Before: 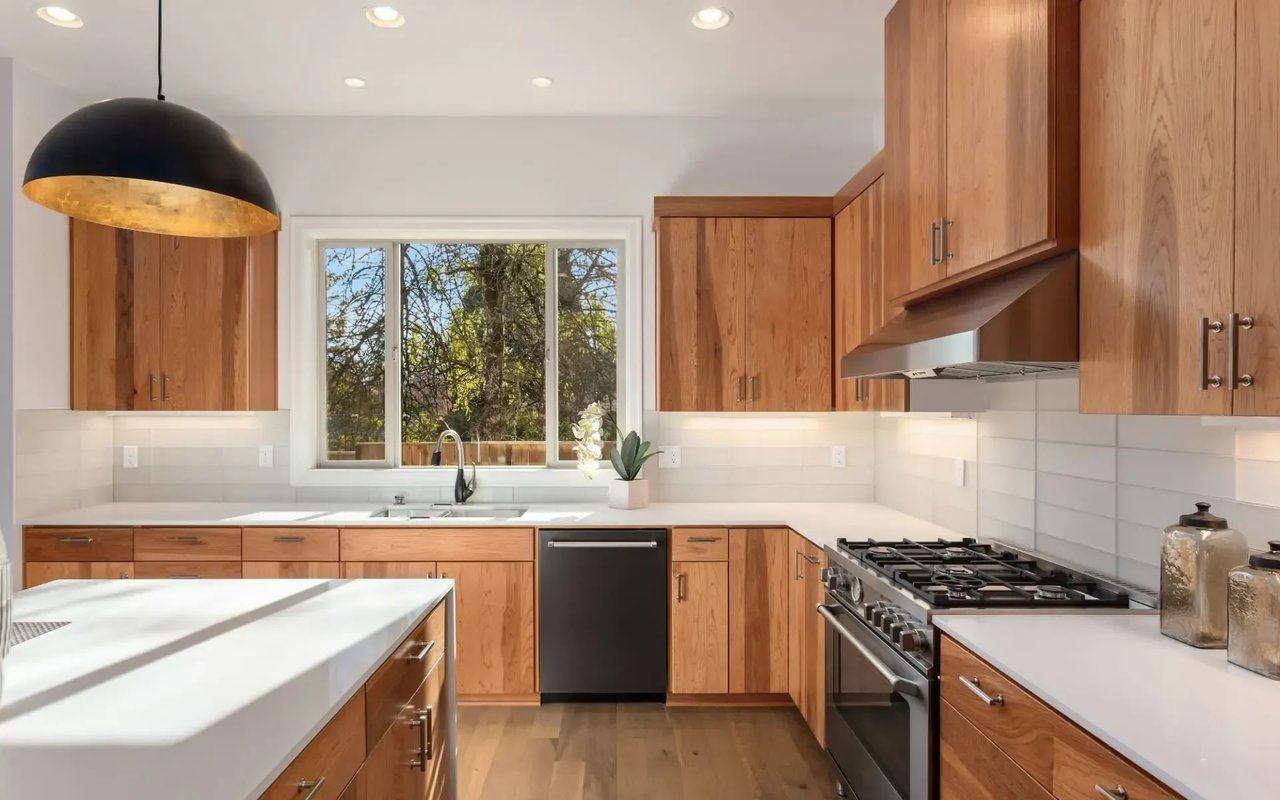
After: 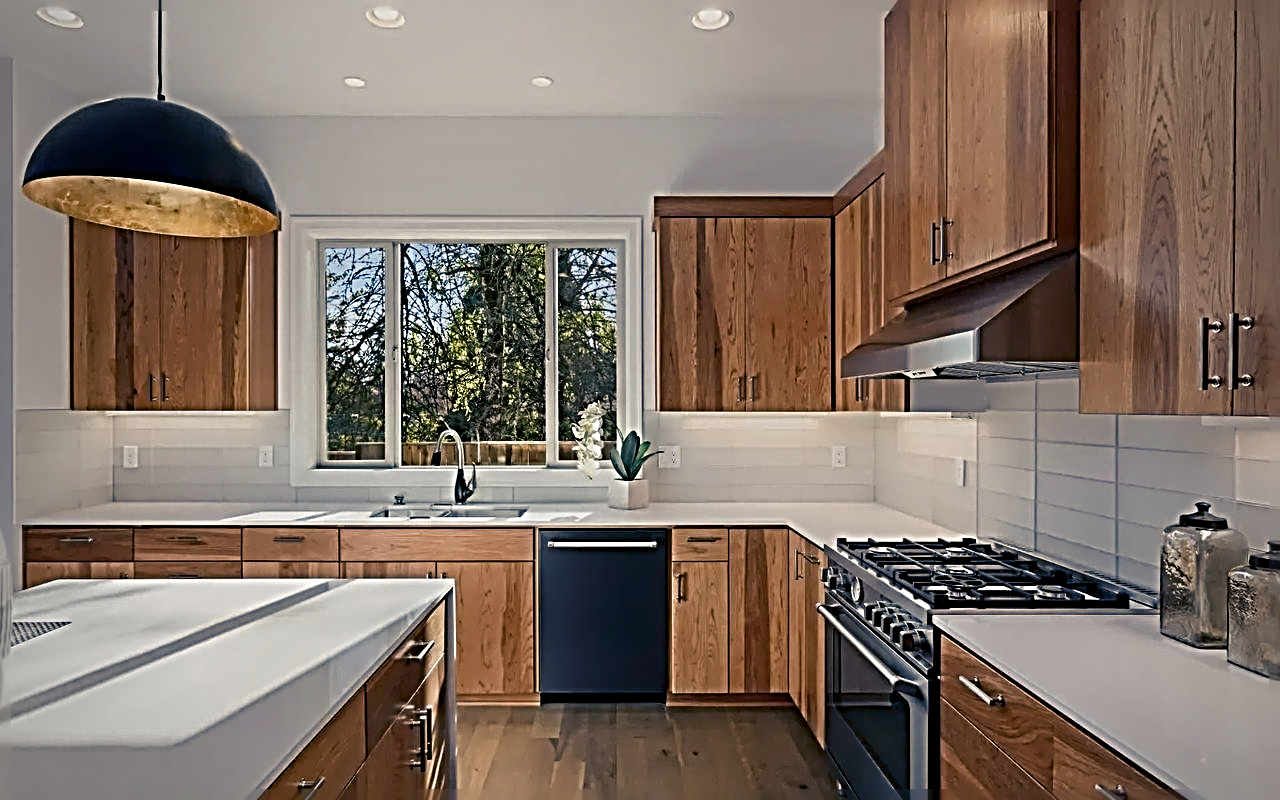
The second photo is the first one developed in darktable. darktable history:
shadows and highlights: shadows -23.33, highlights 46.91, soften with gaussian
color balance rgb: shadows lift › luminance -41.009%, shadows lift › chroma 13.817%, shadows lift › hue 258.47°, highlights gain › chroma 1.071%, highlights gain › hue 71.19°, perceptual saturation grading › global saturation 20%, perceptual saturation grading › highlights -50.457%, perceptual saturation grading › shadows 30.661%, global vibrance 14.993%
sharpen: radius 4.04, amount 2
exposure: exposure -0.589 EV, compensate highlight preservation false
vignetting: on, module defaults
